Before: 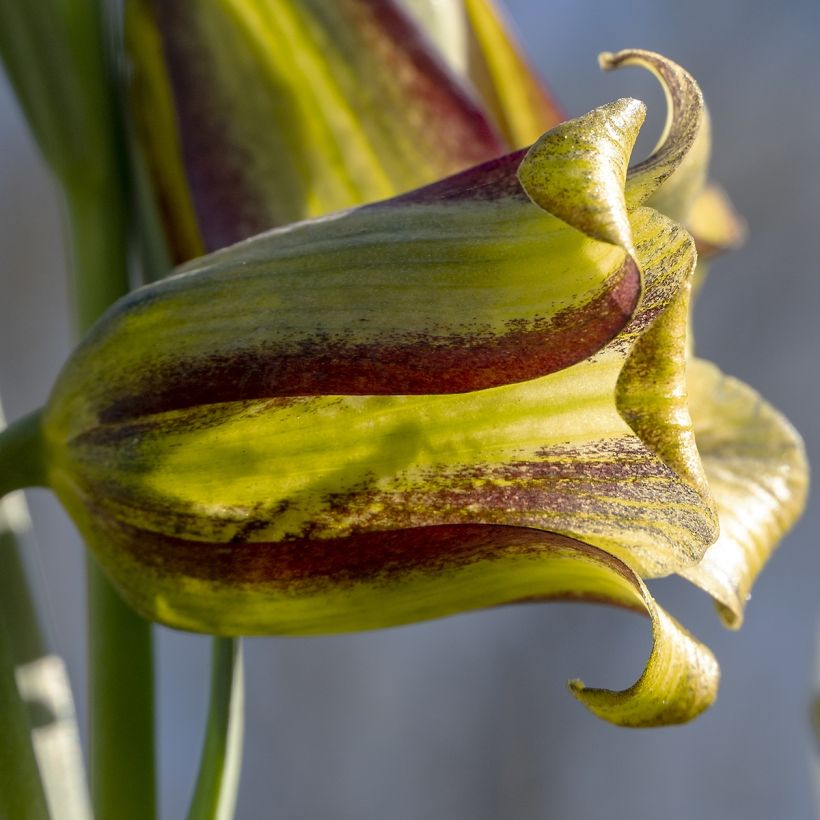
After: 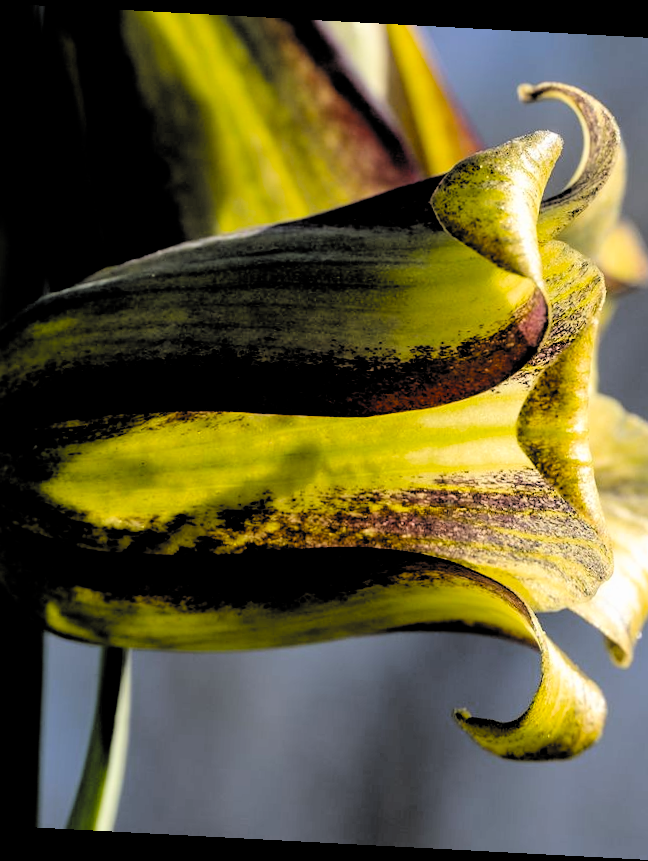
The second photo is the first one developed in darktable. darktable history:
filmic rgb: middle gray luminance 13.63%, black relative exposure -1.85 EV, white relative exposure 3.09 EV, target black luminance 0%, hardness 1.79, latitude 58.46%, contrast 1.728, highlights saturation mix 6.06%, shadows ↔ highlights balance -37.43%, add noise in highlights 0.098, color science v4 (2020), type of noise poissonian
crop and rotate: angle -3.03°, left 13.959%, top 0.018%, right 10.851%, bottom 0.075%
